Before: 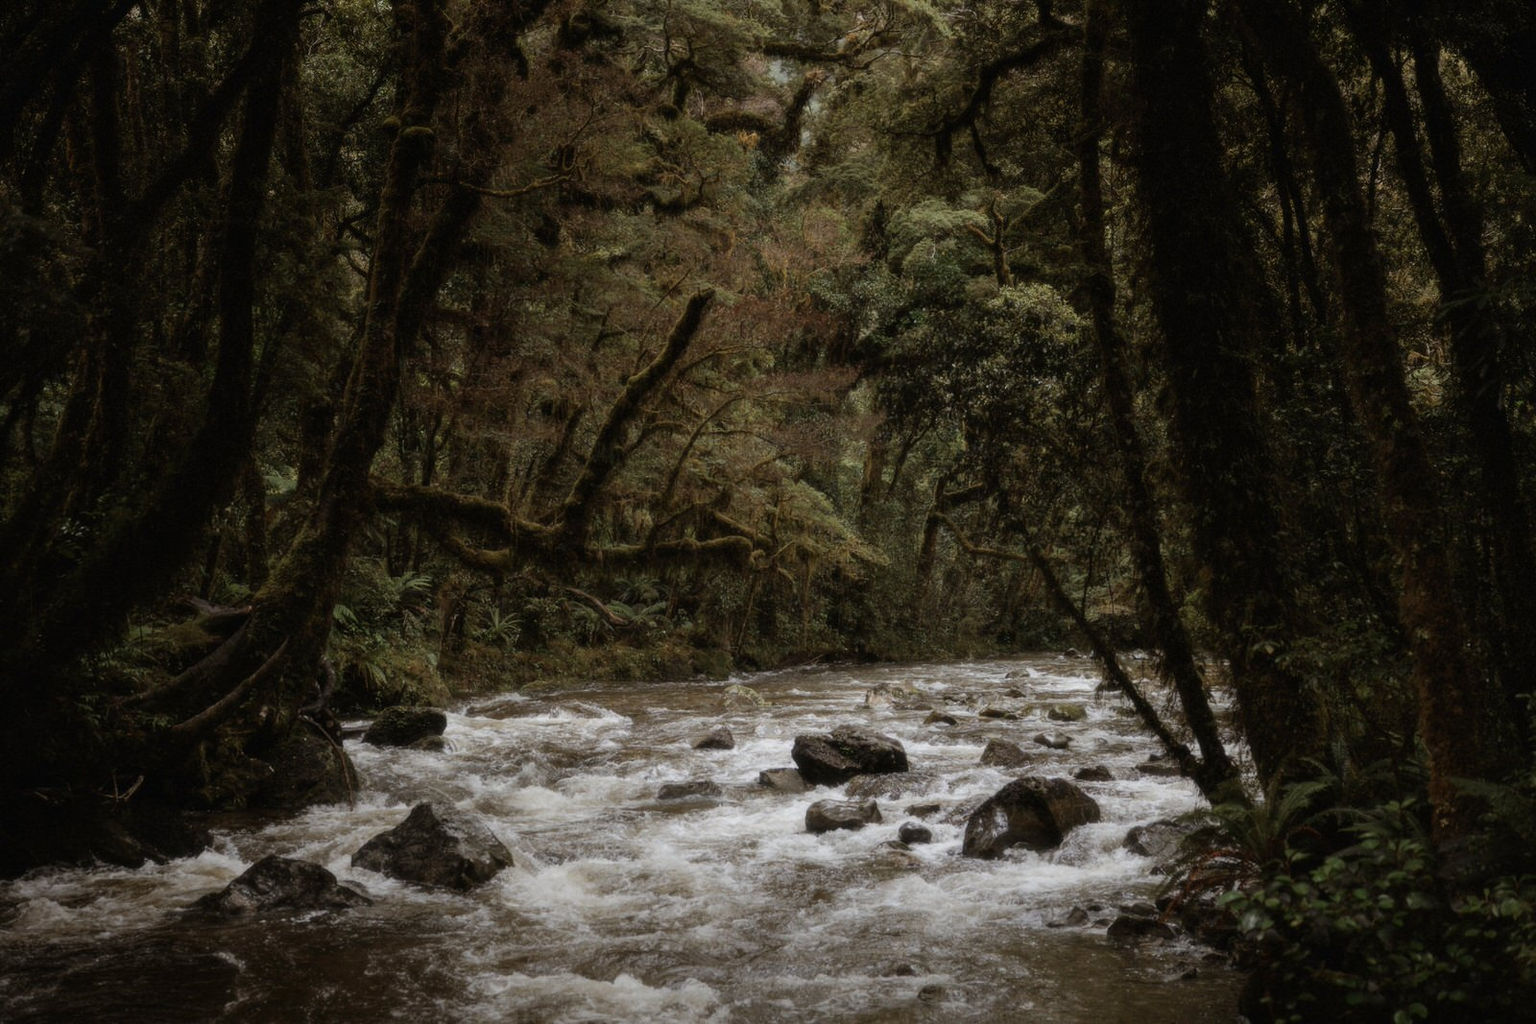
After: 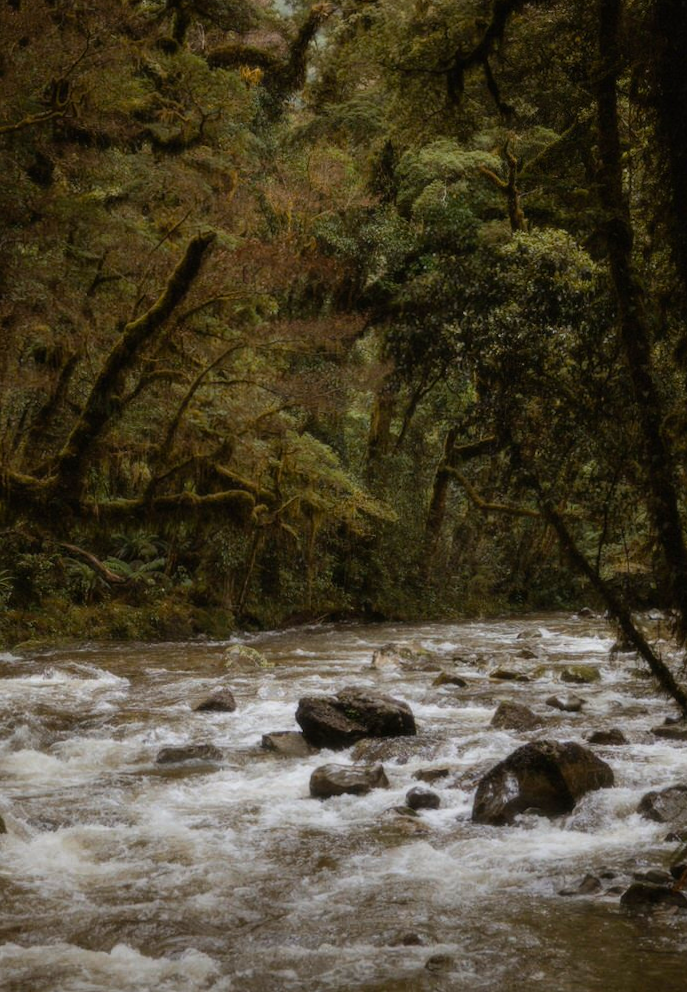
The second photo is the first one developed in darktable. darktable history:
color balance rgb: linear chroma grading › global chroma 9.31%, global vibrance 41.49%
rotate and perspective: rotation 0.174°, lens shift (vertical) 0.013, lens shift (horizontal) 0.019, shear 0.001, automatic cropping original format, crop left 0.007, crop right 0.991, crop top 0.016, crop bottom 0.997
crop: left 33.452%, top 6.025%, right 23.155%
